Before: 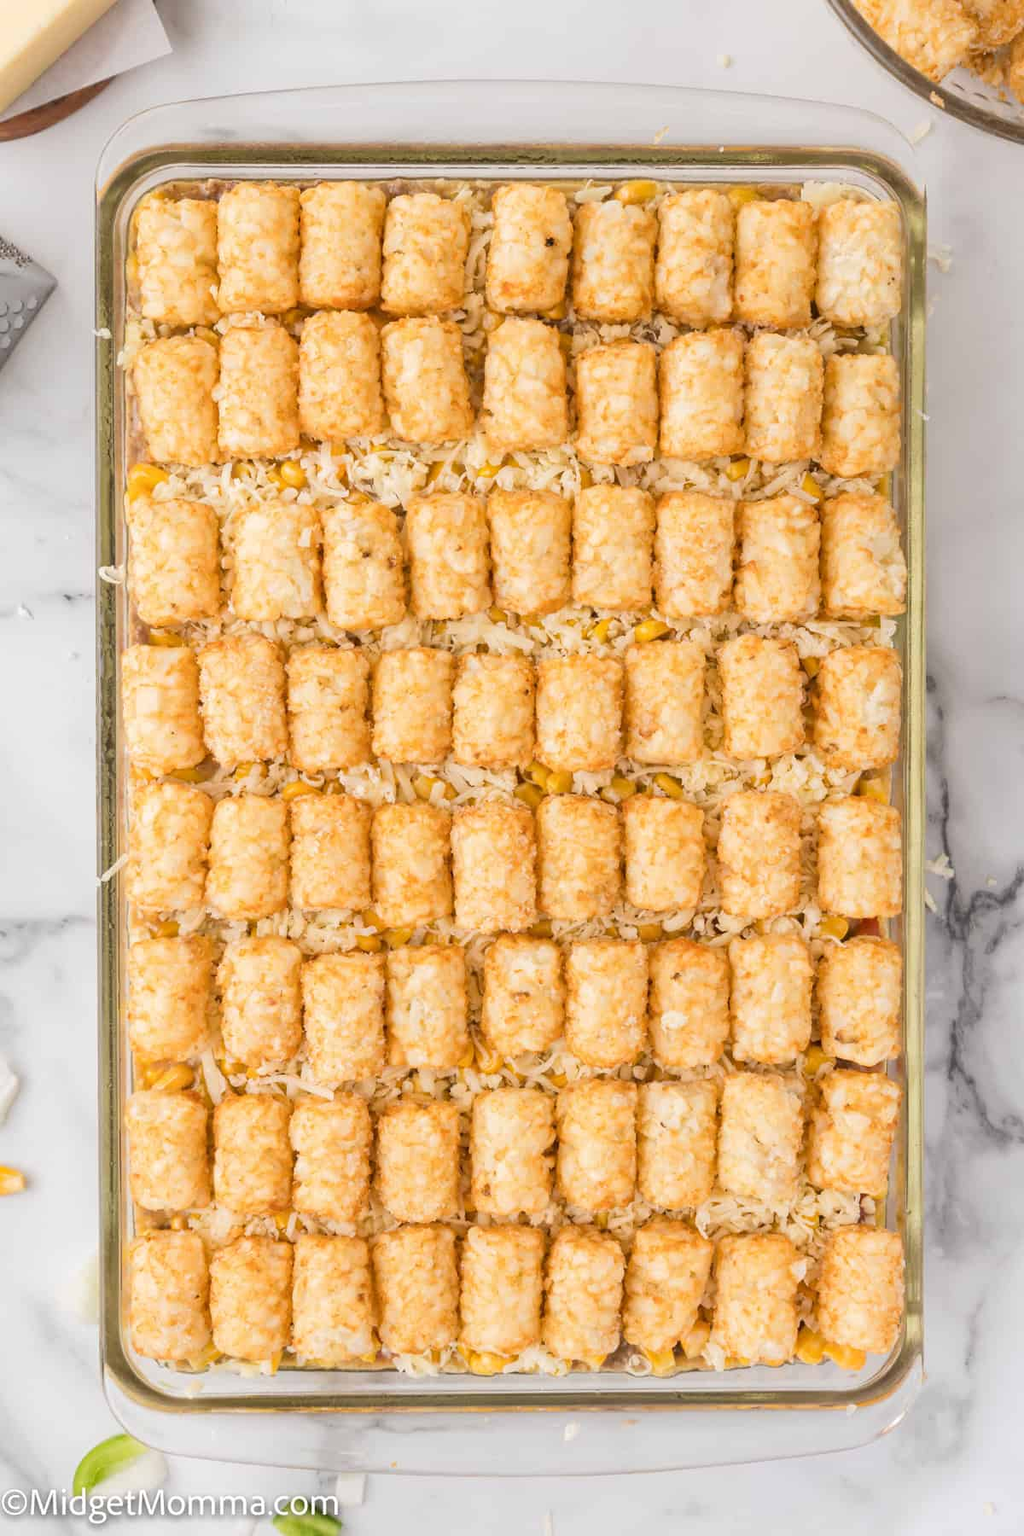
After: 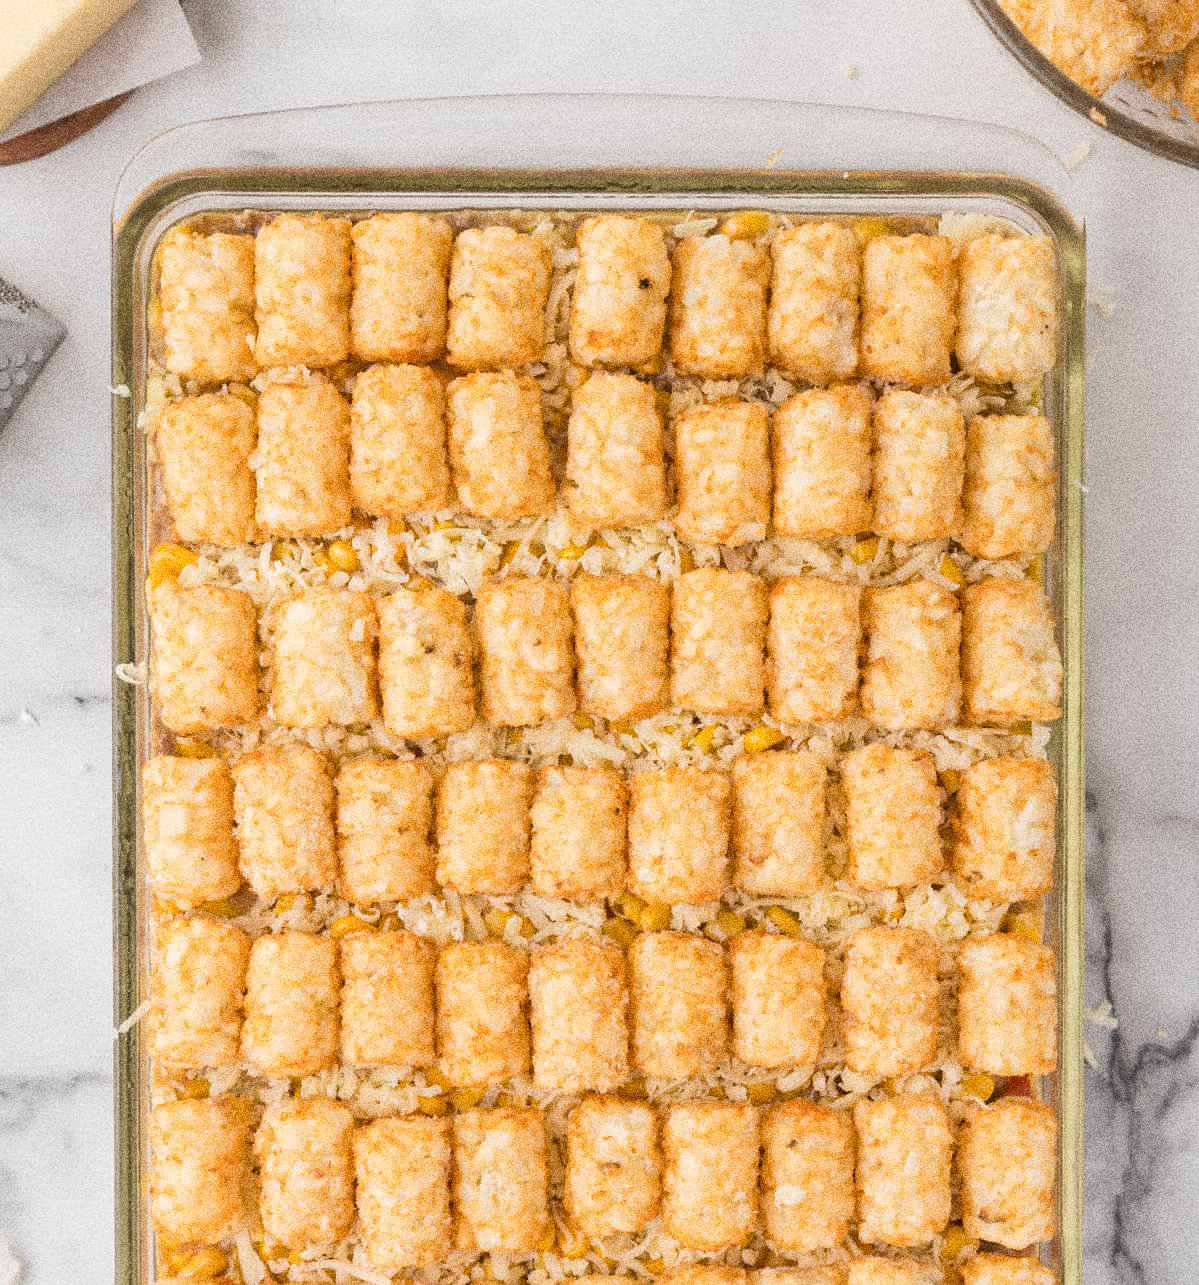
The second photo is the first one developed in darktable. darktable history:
grain: coarseness 10.62 ISO, strength 55.56%
crop: bottom 28.576%
